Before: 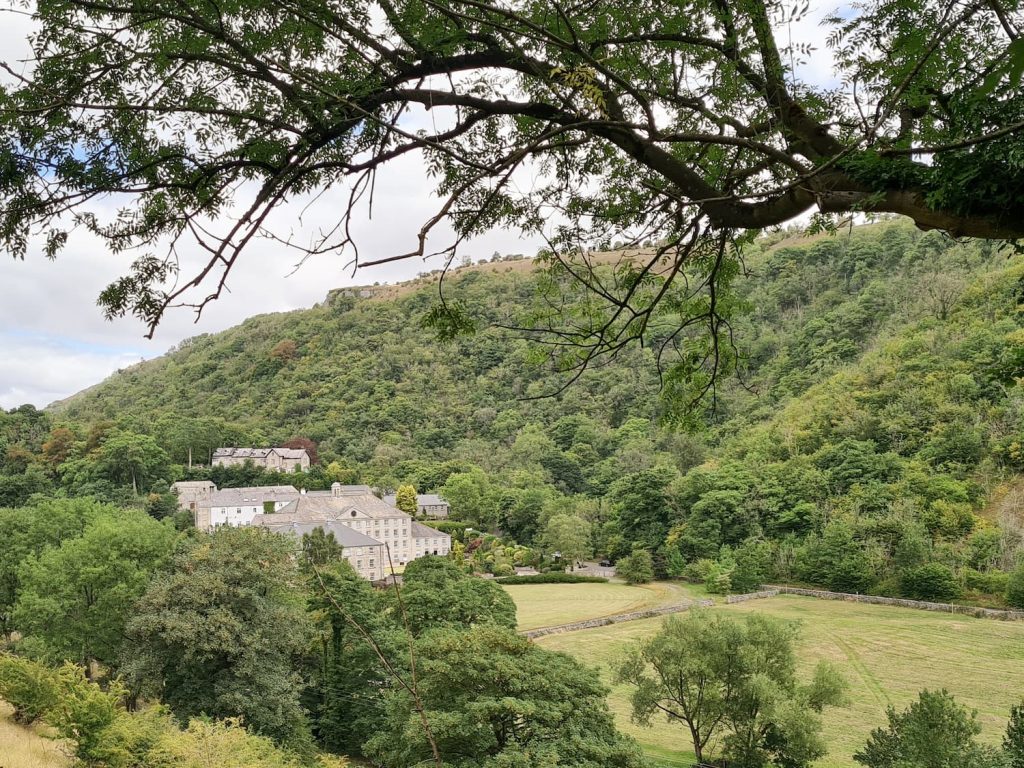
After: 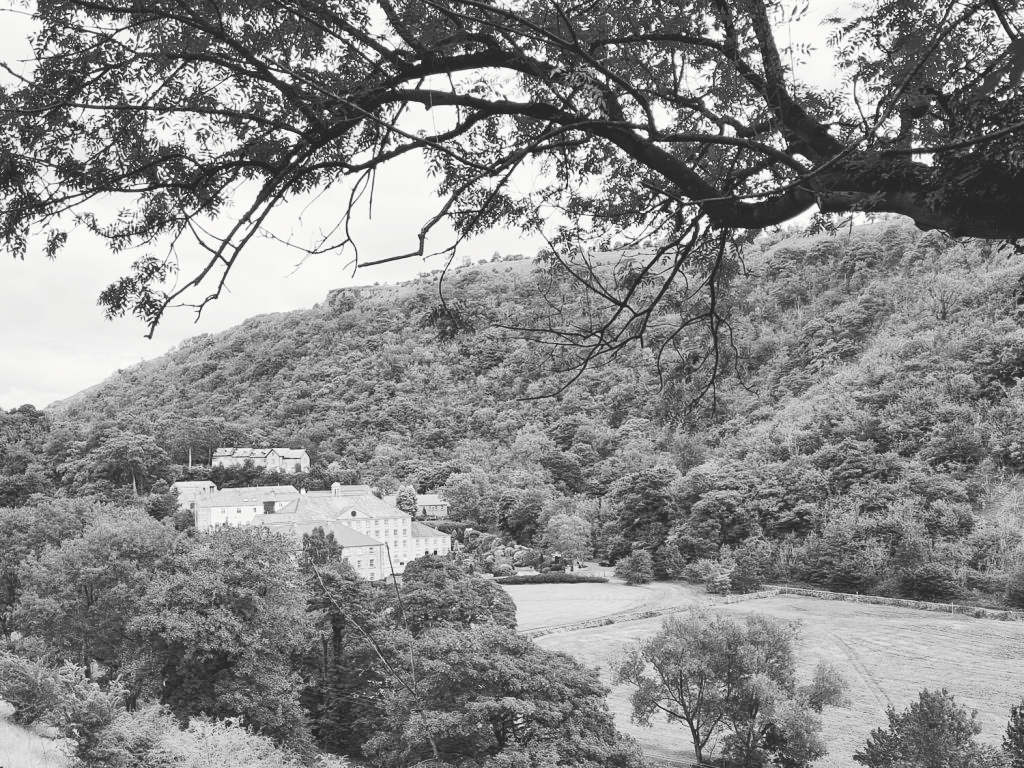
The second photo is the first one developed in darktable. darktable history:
tone curve: curves: ch0 [(0, 0) (0.003, 0.156) (0.011, 0.156) (0.025, 0.161) (0.044, 0.164) (0.069, 0.178) (0.1, 0.201) (0.136, 0.229) (0.177, 0.263) (0.224, 0.301) (0.277, 0.355) (0.335, 0.415) (0.399, 0.48) (0.468, 0.561) (0.543, 0.647) (0.623, 0.735) (0.709, 0.819) (0.801, 0.893) (0.898, 0.953) (1, 1)], preserve colors none
color look up table: target L [90.24, 85.63, 81.33, 81.33, 57.87, 58.64, 52.01, 38.24, 21.25, 200.91, 93.05, 85.98, 83.12, 80.97, 76.25, 70.73, 63.98, 57.48, 49.24, 39.49, 32.75, 31.03, 30.3, 11.76, 85.63, 76.61, 77.34, 83.84, 71.84, 62.46, 65.11, 59.92, 83.12, 64.74, 55.15, 58.38, 78.8, 42.1, 47.24, 30.3, 46.43, 21.25, 5.464, 88.82, 86.7, 82.41, 63.22, 35.72, 30.59], target a [-0.003, 0 ×9, -0.1, -0.001, -0.001, -0.002, 0, -0.002, 0 ×10, -0.001, -0.003, 0, 0, 0, 0.001, -0.001, 0, 0, 0.001, -0.001, 0.001, 0 ×4, -0.001, -0.003, -0.003, -0.002, 0, 0, 0], target b [0.025, 0.002 ×4, -0.003, 0.002, 0.002, 0.002, -0.001, 1.233, 0.002, 0.003, 0.024, 0.002, 0.023, 0.003, 0.003, 0.002 ×4, -0.002, 0.003, 0.002, 0.002, 0.003, 0.025, 0.003, 0.003, 0.003, -0.004, 0.003, 0.003, 0.003, -0.004, 0.003, -0.003, -0.003, -0.002, 0.002, 0.002, 0.008, 0.025, 0.025, 0.024, -0.004, -0.002, -0.002], num patches 49
